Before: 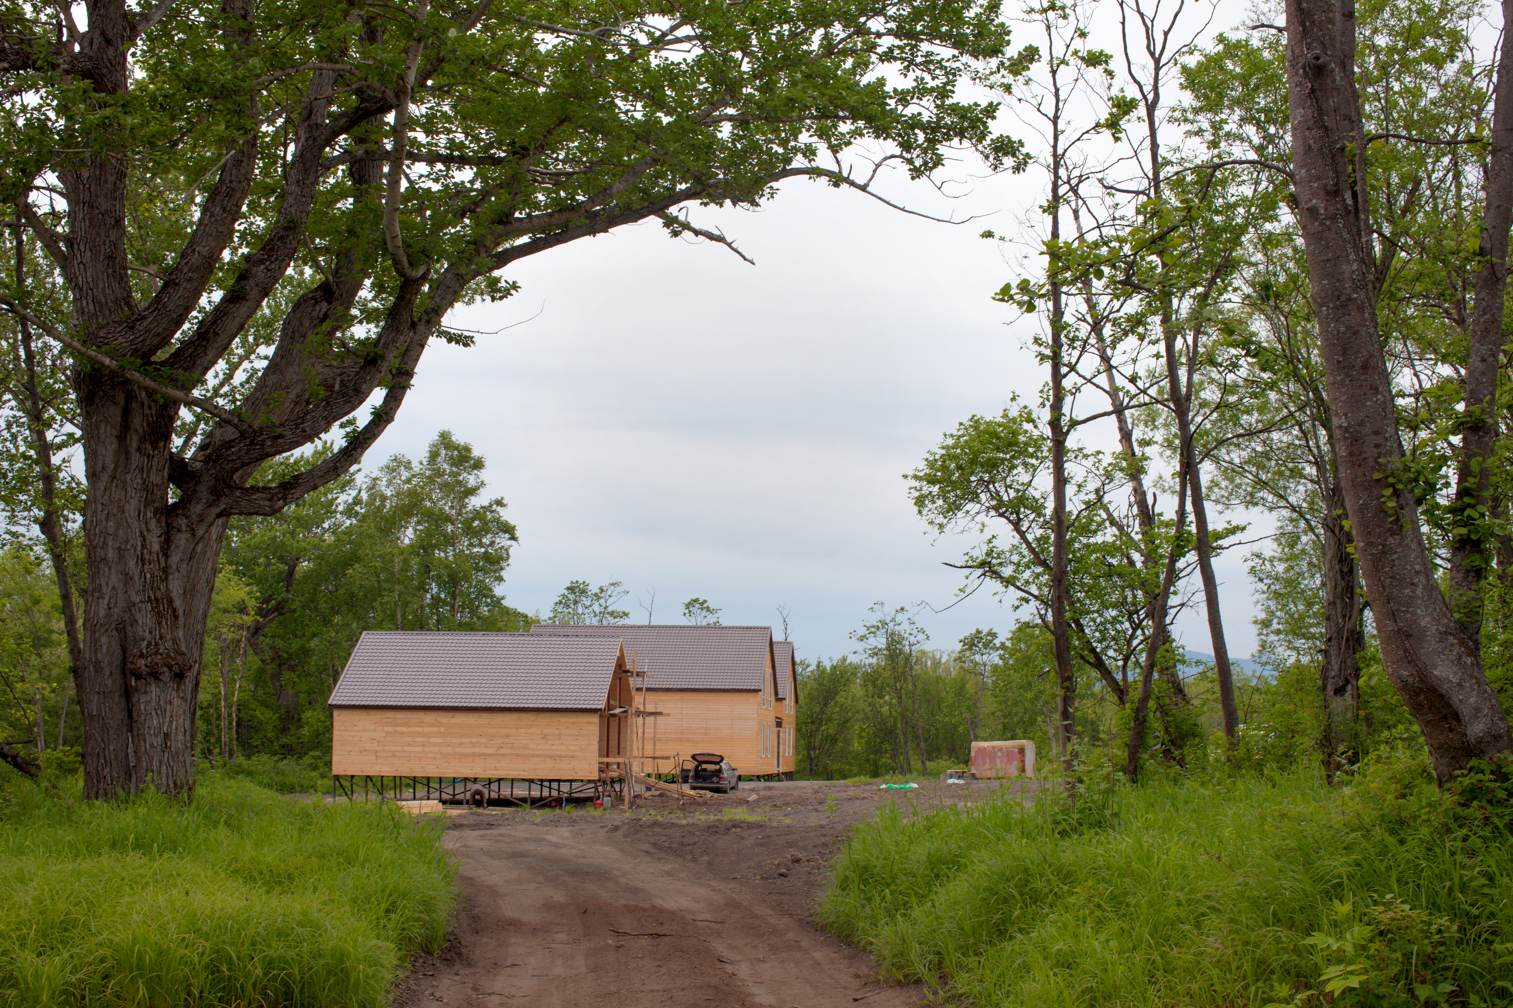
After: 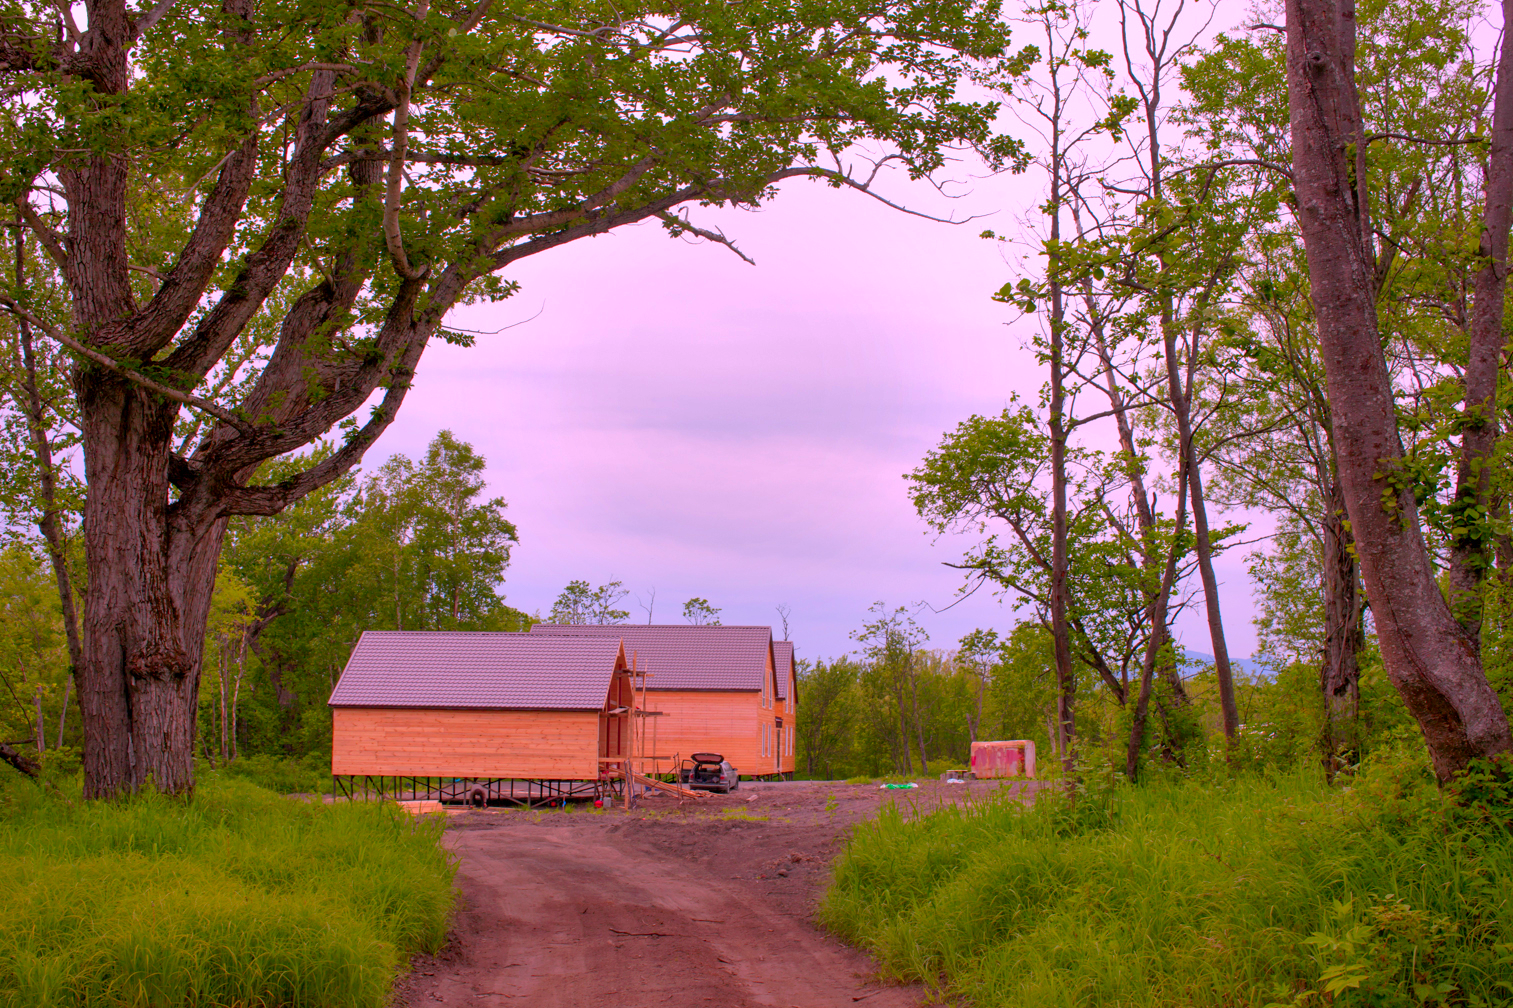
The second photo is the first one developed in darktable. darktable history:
shadows and highlights: on, module defaults
color correction: highlights a* 19.5, highlights b* -11.53, saturation 1.69
